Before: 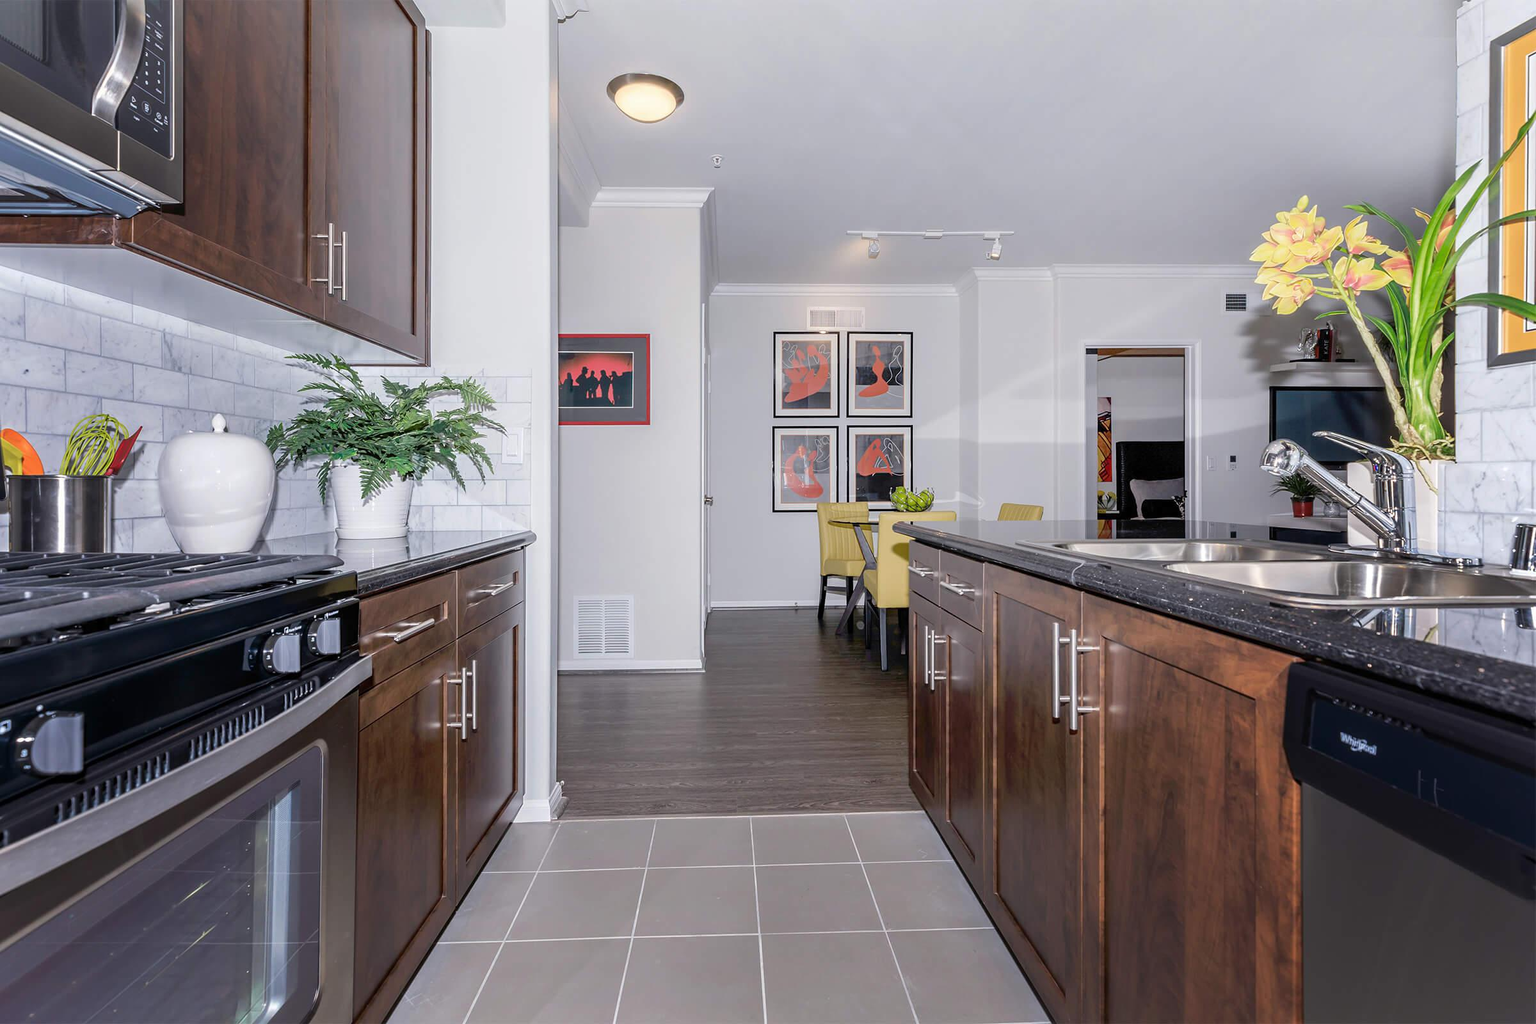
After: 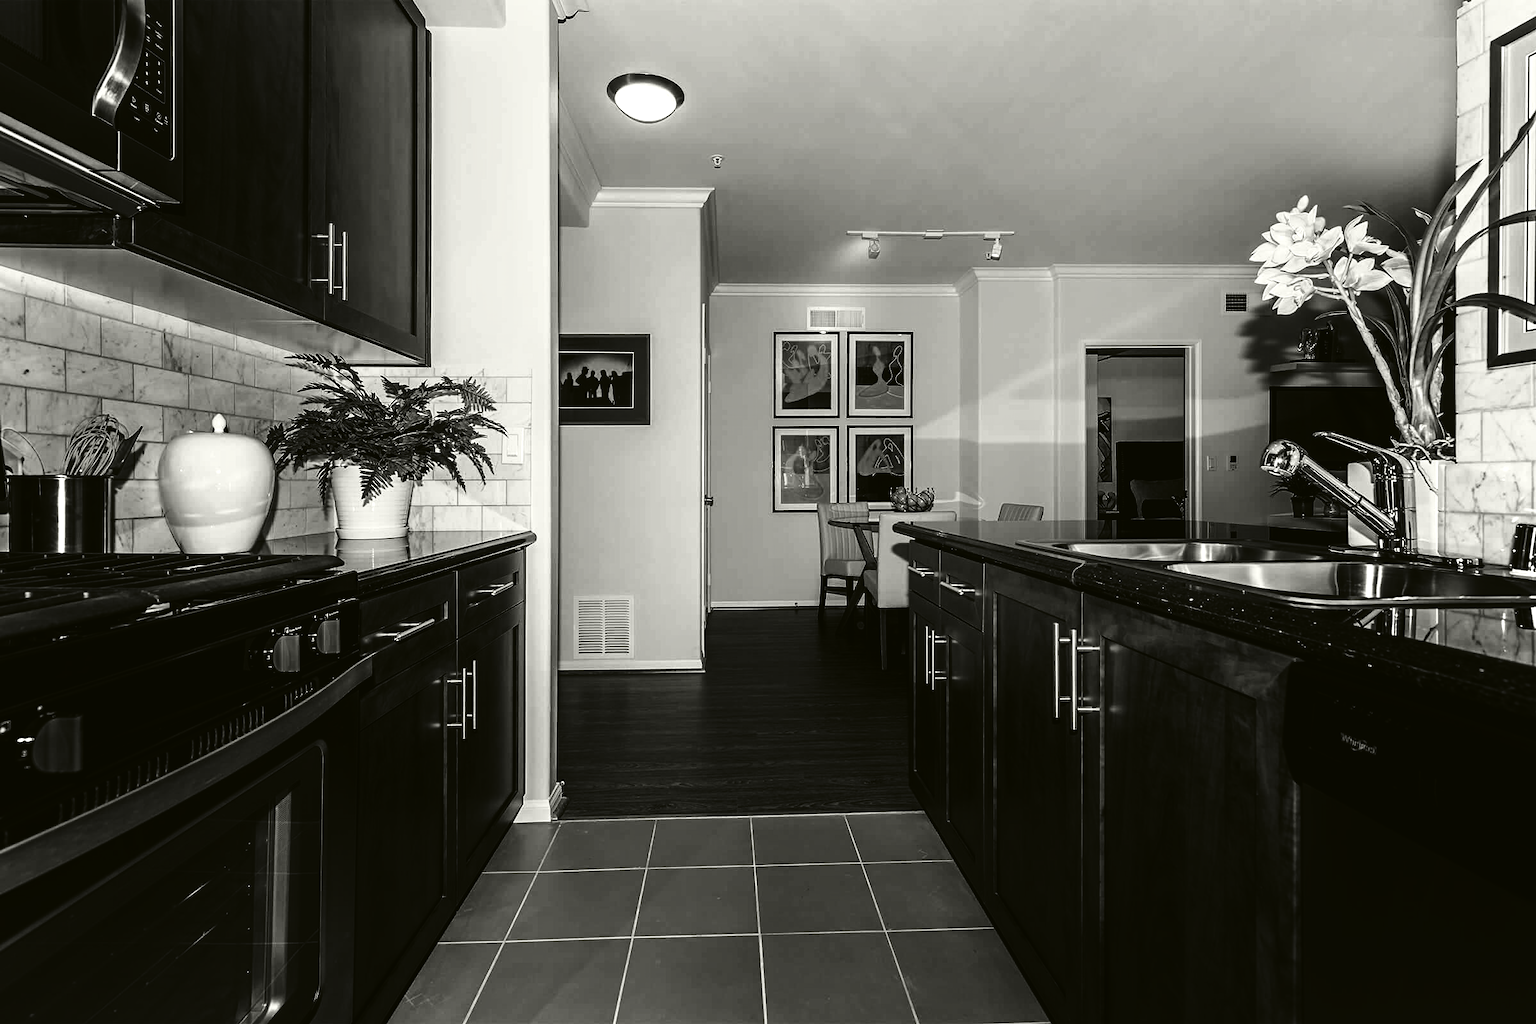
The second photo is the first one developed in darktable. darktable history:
contrast equalizer: y [[0.439, 0.44, 0.442, 0.457, 0.493, 0.498], [0.5 ×6], [0.5 ×6], [0 ×6], [0 ×6]], mix 0.59
white balance: red 1.467, blue 0.684
tone curve: curves: ch0 [(0, 0.023) (0.087, 0.065) (0.184, 0.168) (0.45, 0.54) (0.57, 0.683) (0.722, 0.825) (0.877, 0.948) (1, 1)]; ch1 [(0, 0) (0.388, 0.369) (0.447, 0.447) (0.505, 0.5) (0.534, 0.528) (0.573, 0.583) (0.663, 0.68) (1, 1)]; ch2 [(0, 0) (0.314, 0.223) (0.427, 0.405) (0.492, 0.505) (0.531, 0.55) (0.589, 0.599) (1, 1)], color space Lab, independent channels, preserve colors none
contrast brightness saturation: contrast 0.02, brightness -1, saturation -1
